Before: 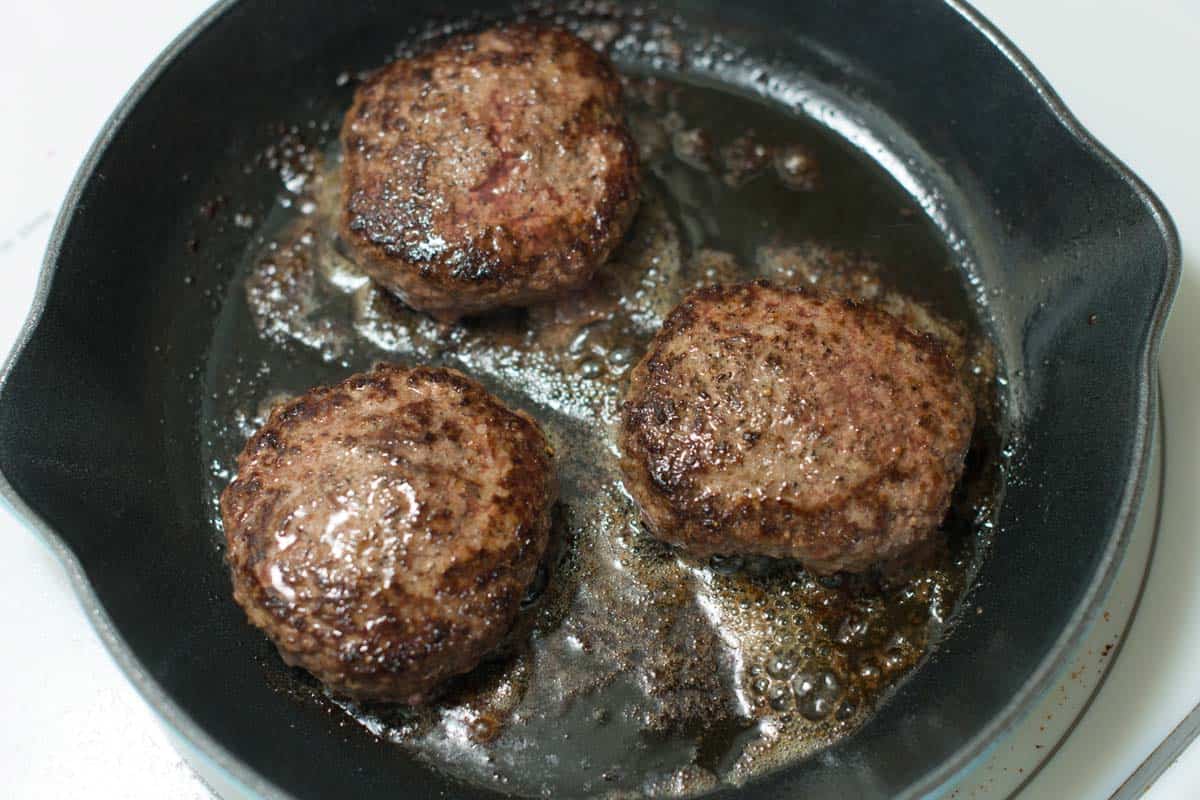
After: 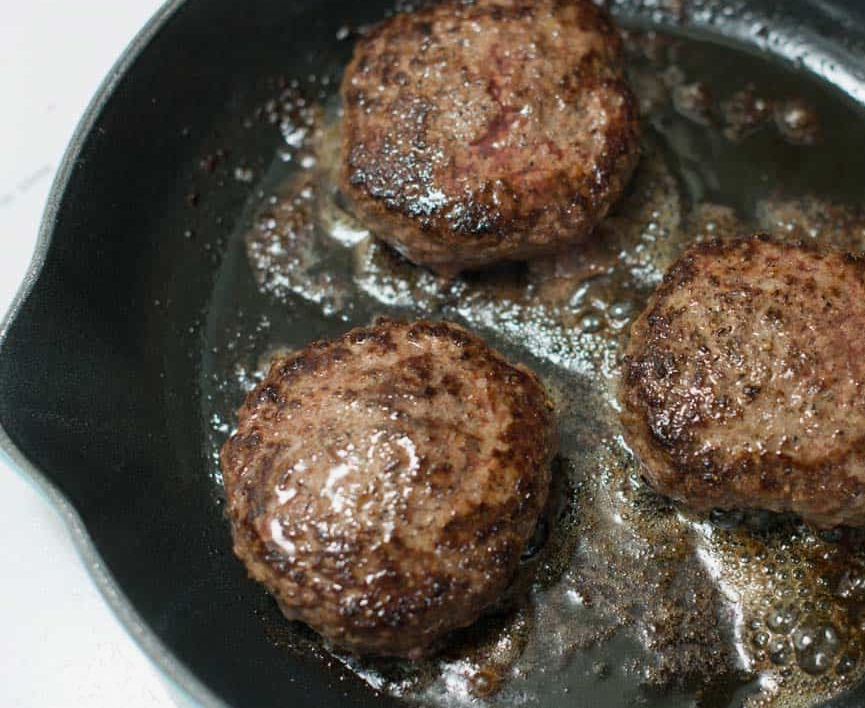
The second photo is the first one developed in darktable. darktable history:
crop: top 5.763%, right 27.869%, bottom 5.732%
exposure: black level correction 0.001, exposure -0.122 EV, compensate exposure bias true, compensate highlight preservation false
